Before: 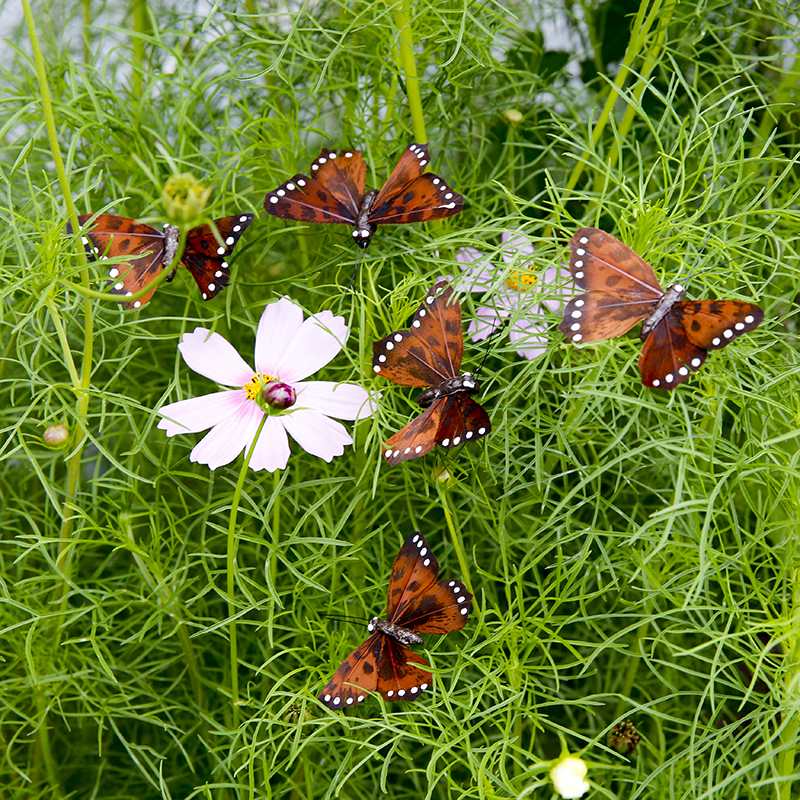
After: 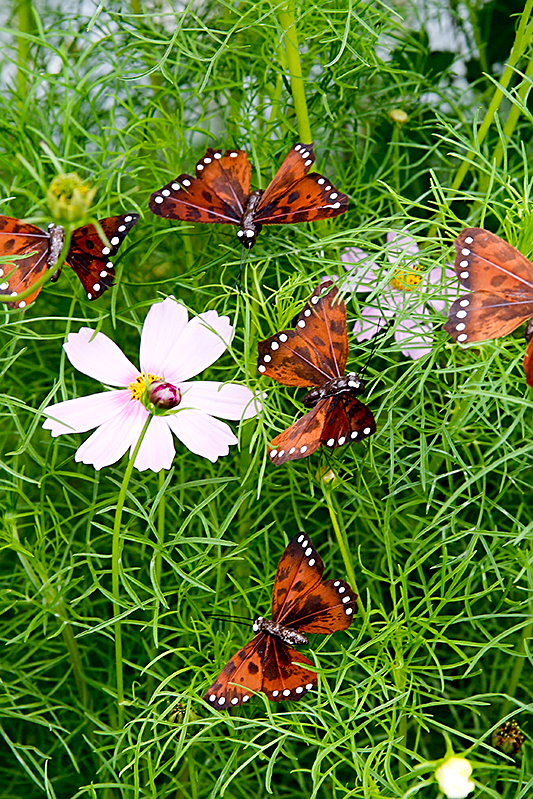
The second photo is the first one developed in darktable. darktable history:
sharpen: on, module defaults
crop and rotate: left 14.41%, right 18.926%
